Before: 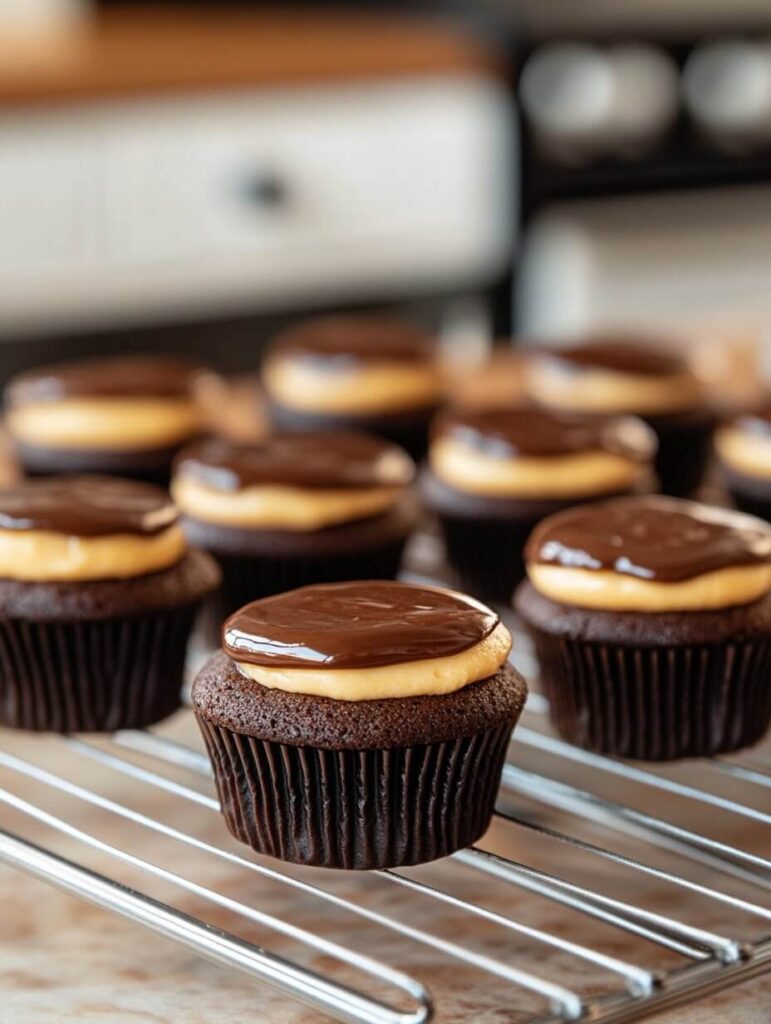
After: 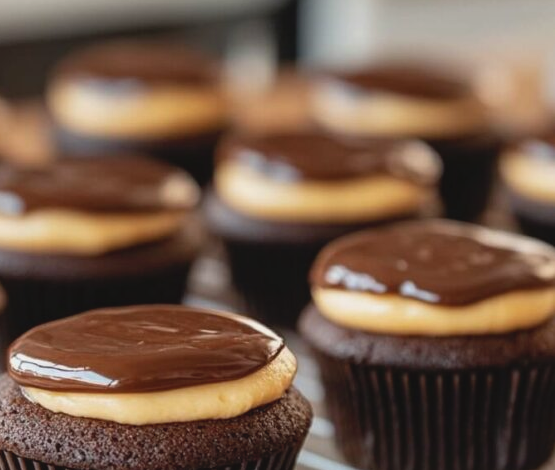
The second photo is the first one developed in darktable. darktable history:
contrast brightness saturation: contrast -0.1, saturation -0.1
crop and rotate: left 27.938%, top 27.046%, bottom 27.046%
